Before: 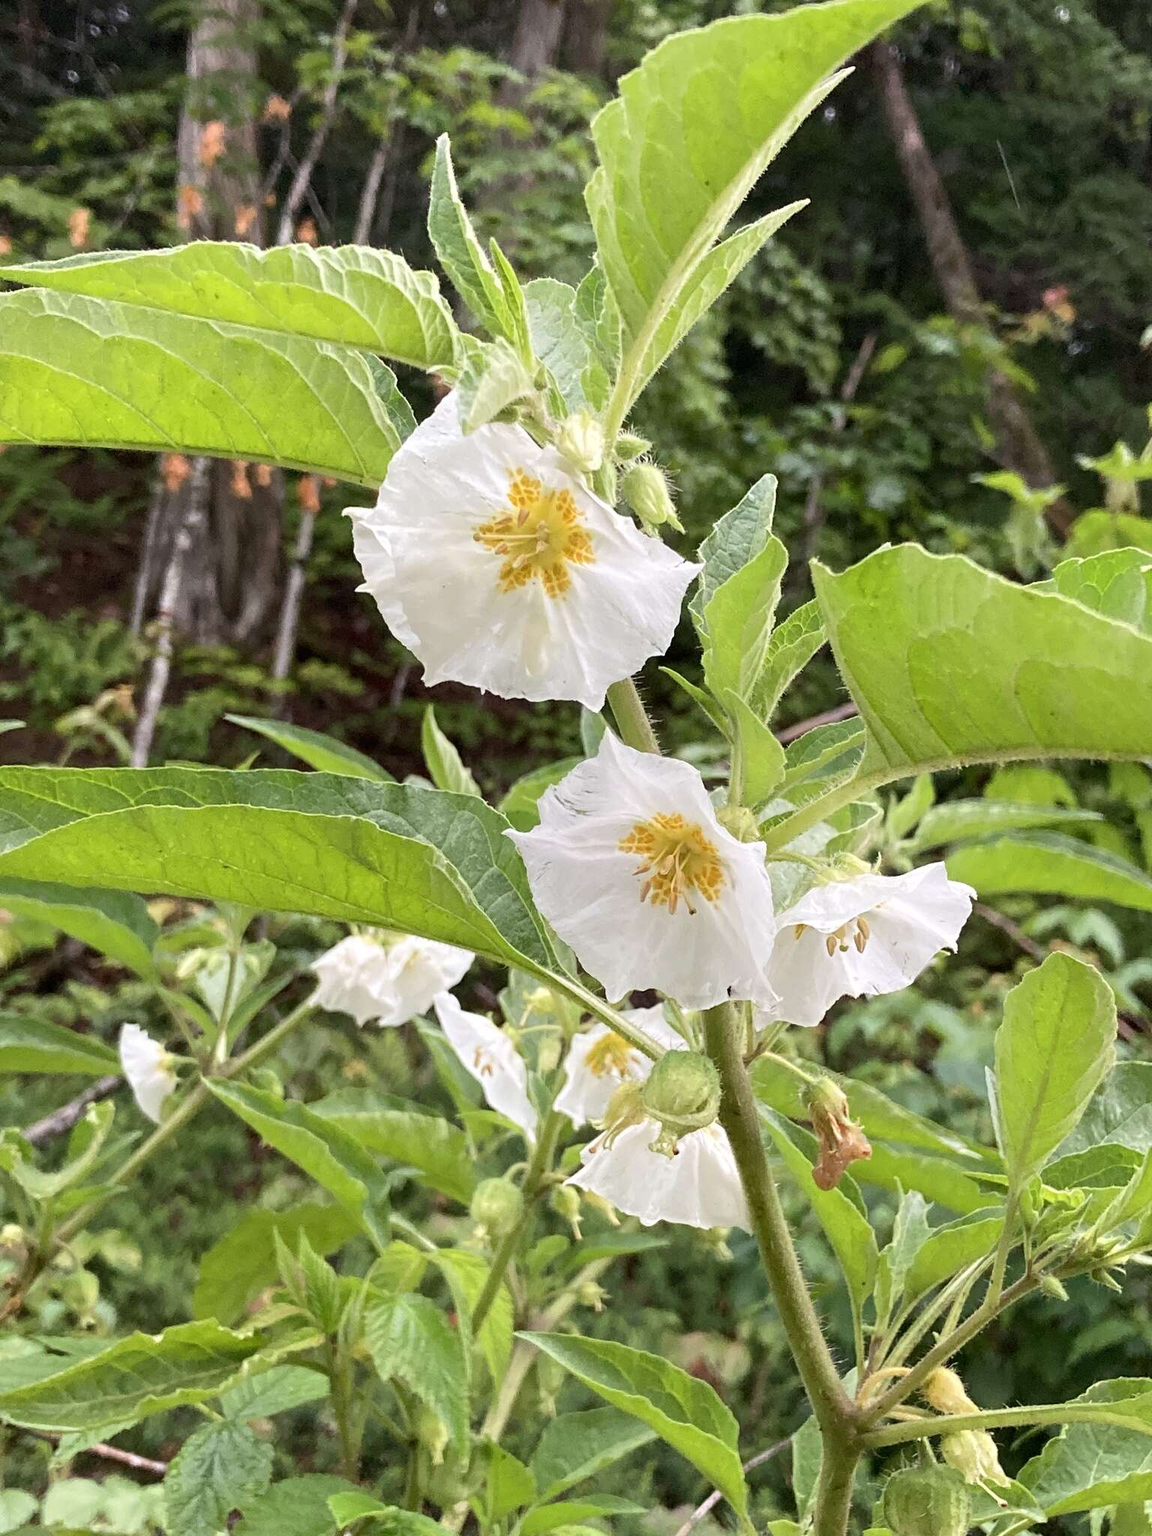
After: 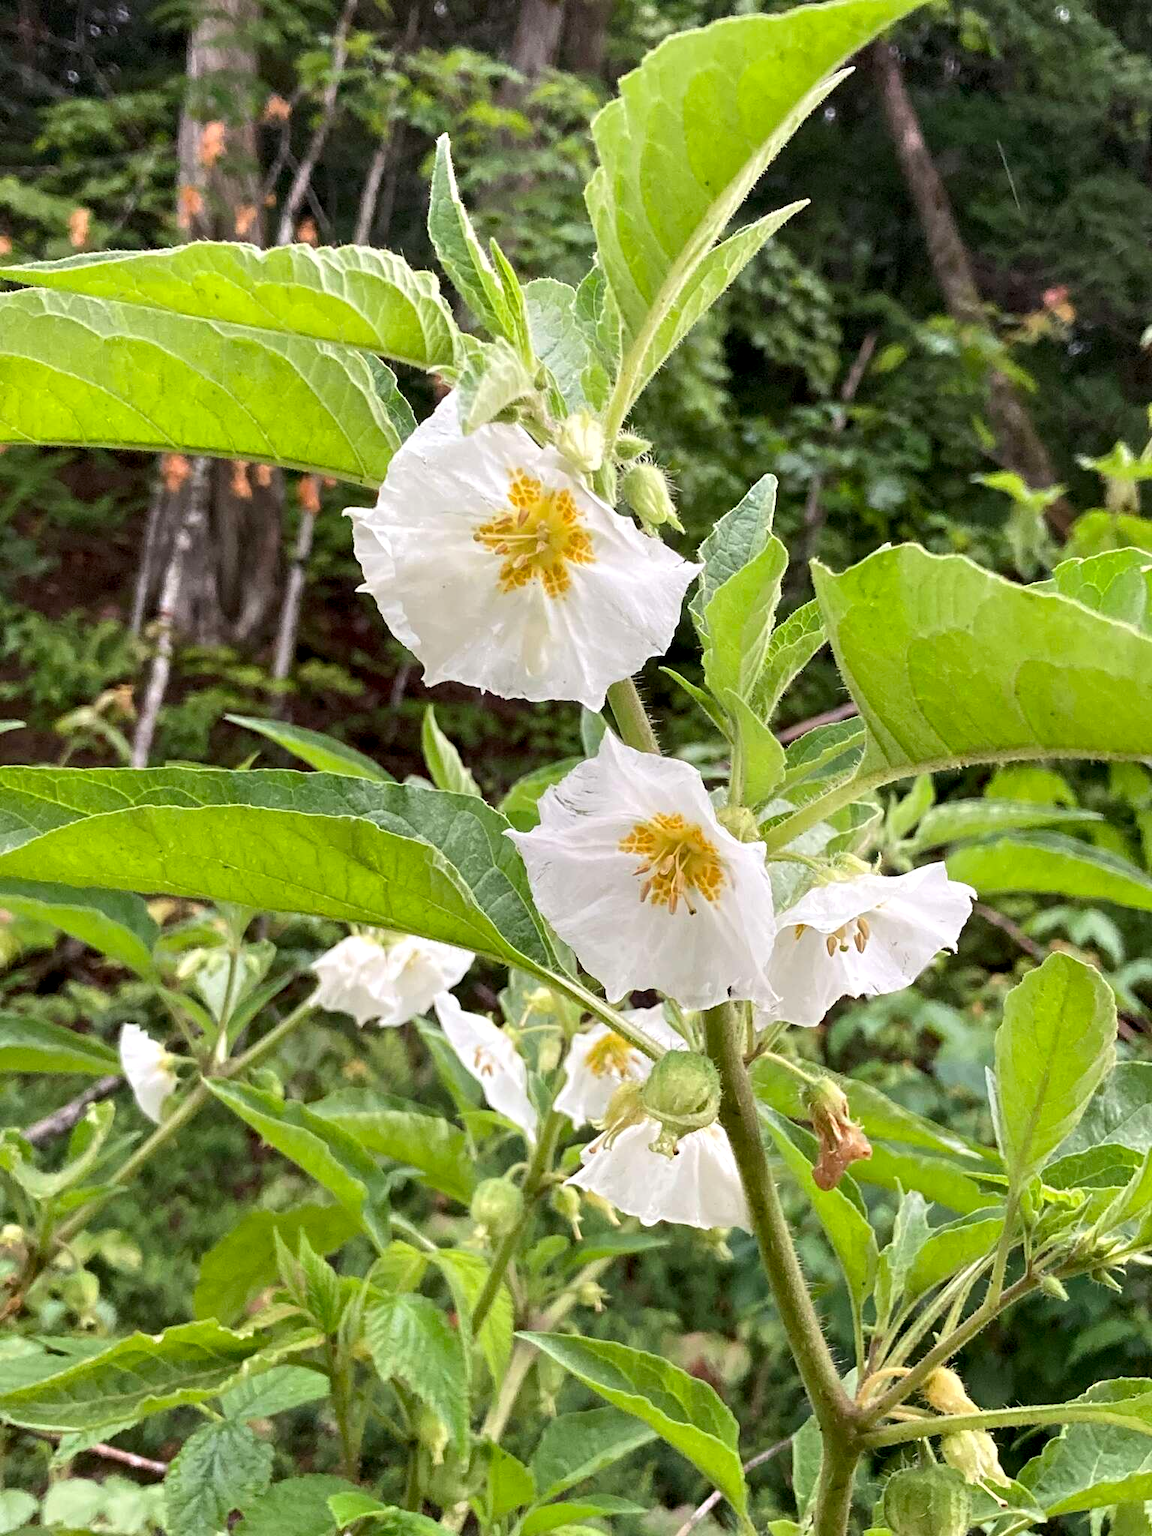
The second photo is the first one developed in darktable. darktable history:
contrast equalizer: y [[0.526, 0.53, 0.532, 0.532, 0.53, 0.525], [0.5 ×6], [0.5 ×6], [0 ×6], [0 ×6]]
